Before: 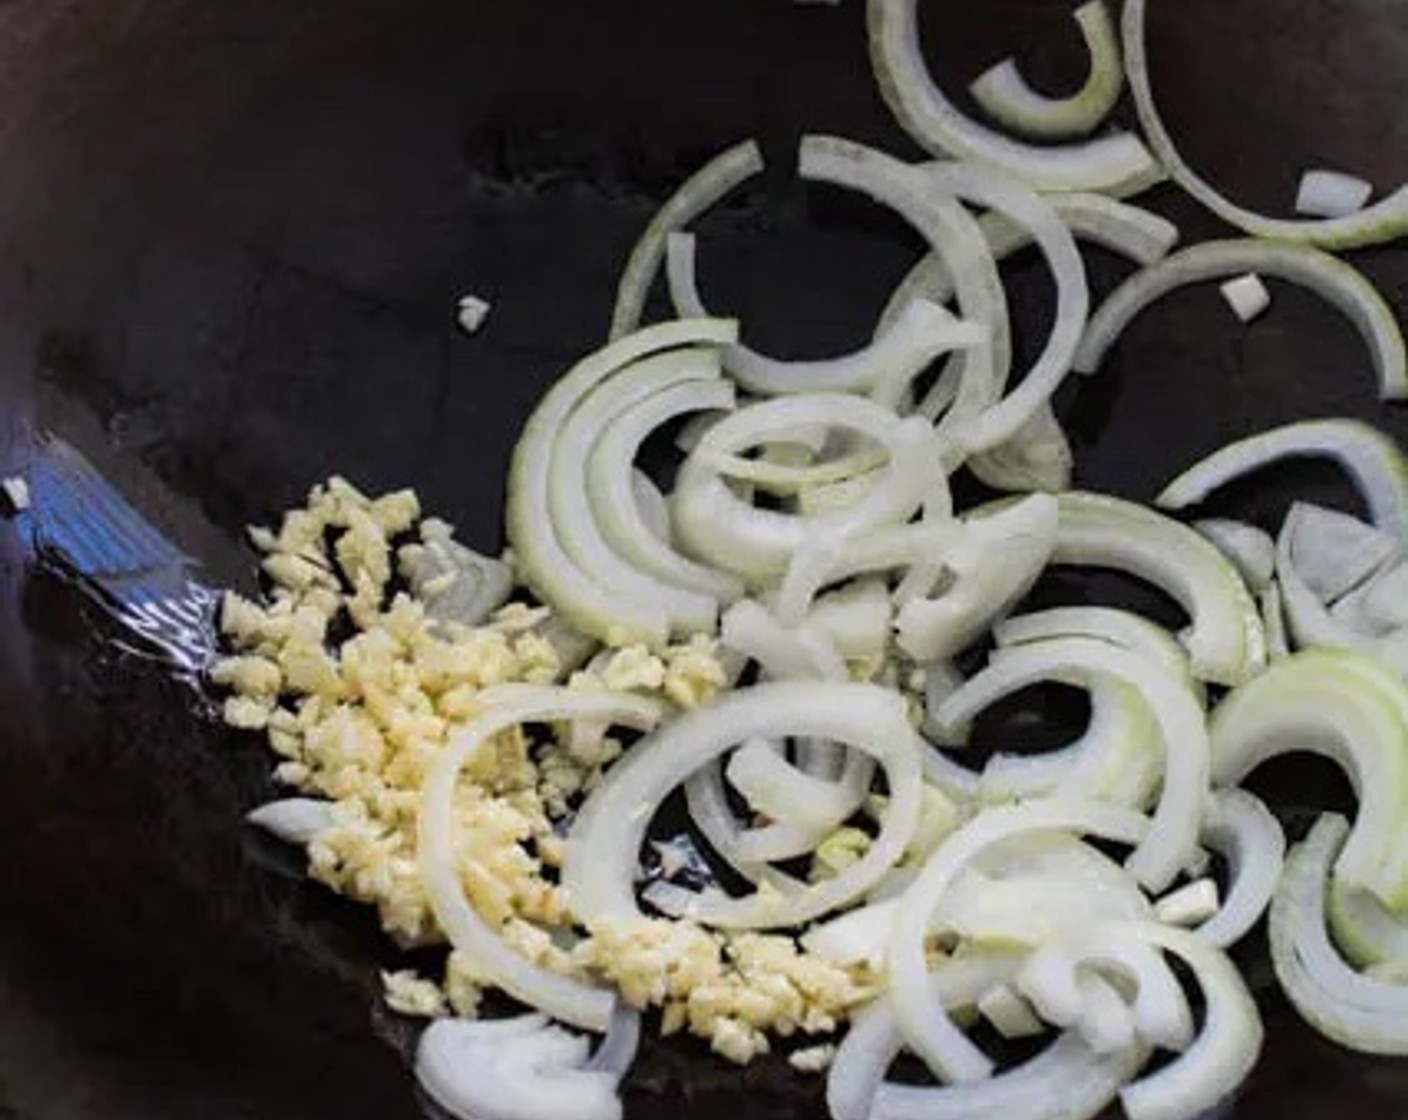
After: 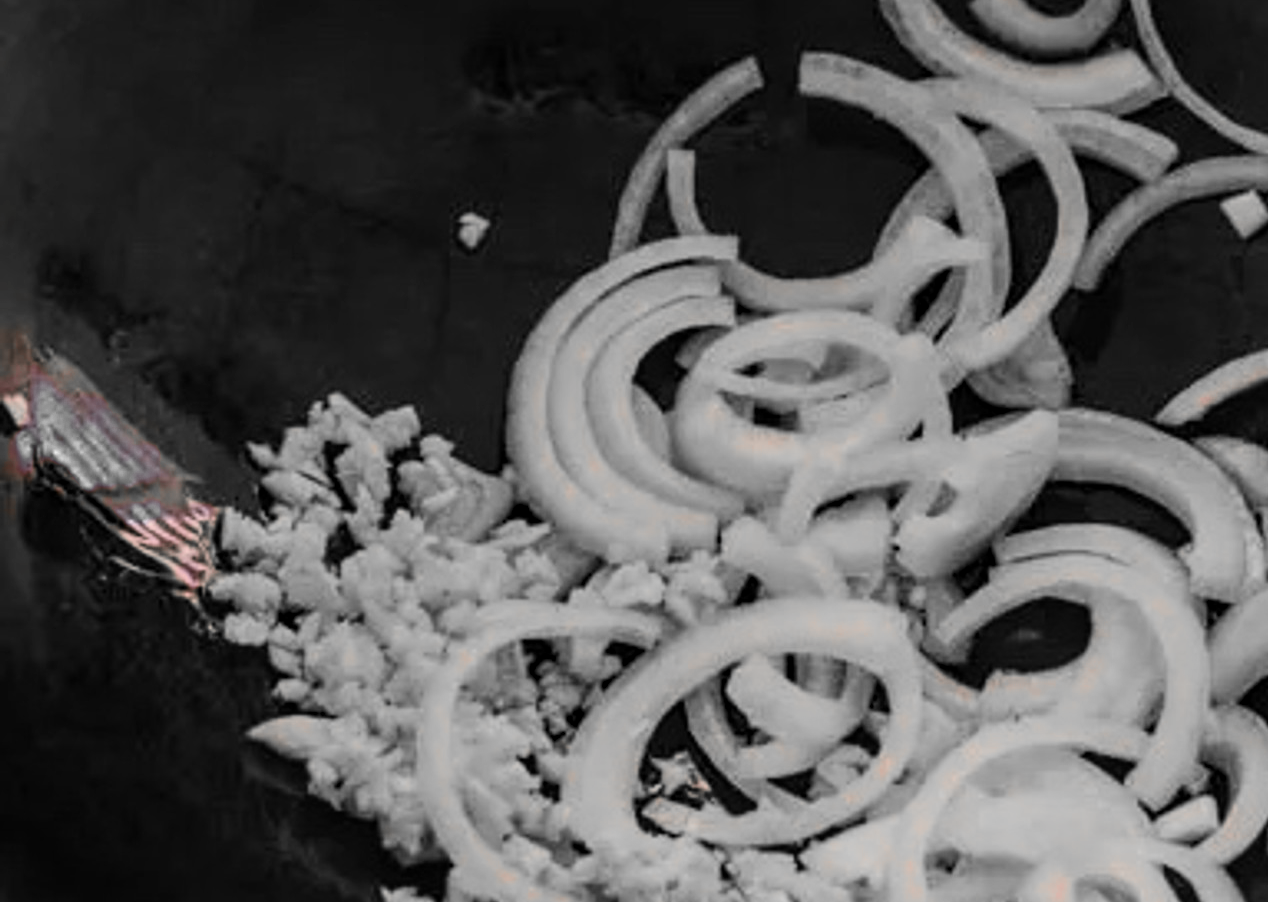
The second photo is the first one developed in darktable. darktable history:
color correction: highlights a* 8.87, highlights b* 15.6, shadows a* -0.57, shadows b* 27.27
color zones: curves: ch0 [(0, 0.352) (0.143, 0.407) (0.286, 0.386) (0.429, 0.431) (0.571, 0.829) (0.714, 0.853) (0.857, 0.833) (1, 0.352)]; ch1 [(0, 0.604) (0.072, 0.726) (0.096, 0.608) (0.205, 0.007) (0.571, -0.006) (0.839, -0.013) (0.857, -0.012) (1, 0.604)]
tone curve: curves: ch0 [(0, 0) (0.091, 0.074) (0.184, 0.168) (0.491, 0.519) (0.748, 0.765) (1, 0.919)]; ch1 [(0, 0) (0.179, 0.173) (0.322, 0.32) (0.424, 0.424) (0.502, 0.504) (0.56, 0.578) (0.631, 0.667) (0.777, 0.806) (1, 1)]; ch2 [(0, 0) (0.434, 0.447) (0.483, 0.487) (0.547, 0.564) (0.676, 0.673) (1, 1)], color space Lab, linked channels, preserve colors none
crop: top 7.461%, right 9.902%, bottom 11.941%
local contrast: on, module defaults
